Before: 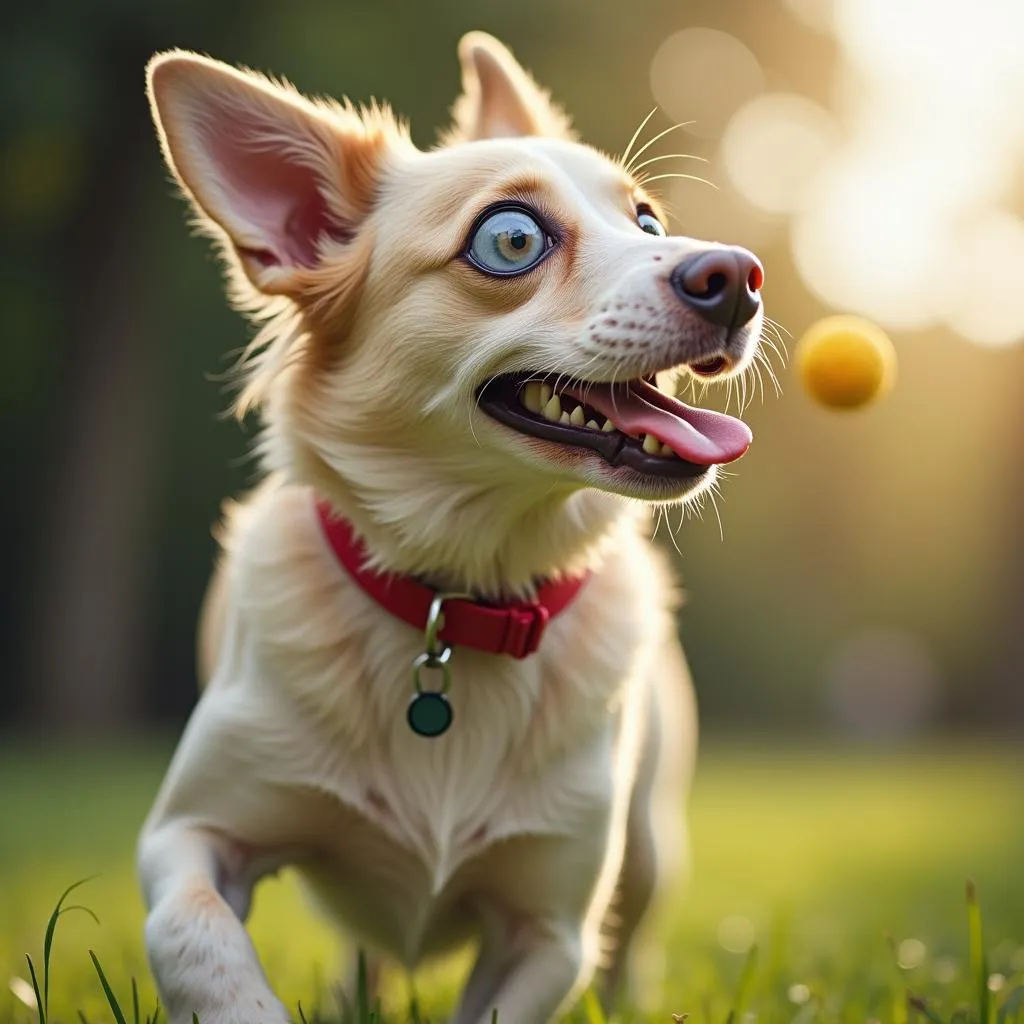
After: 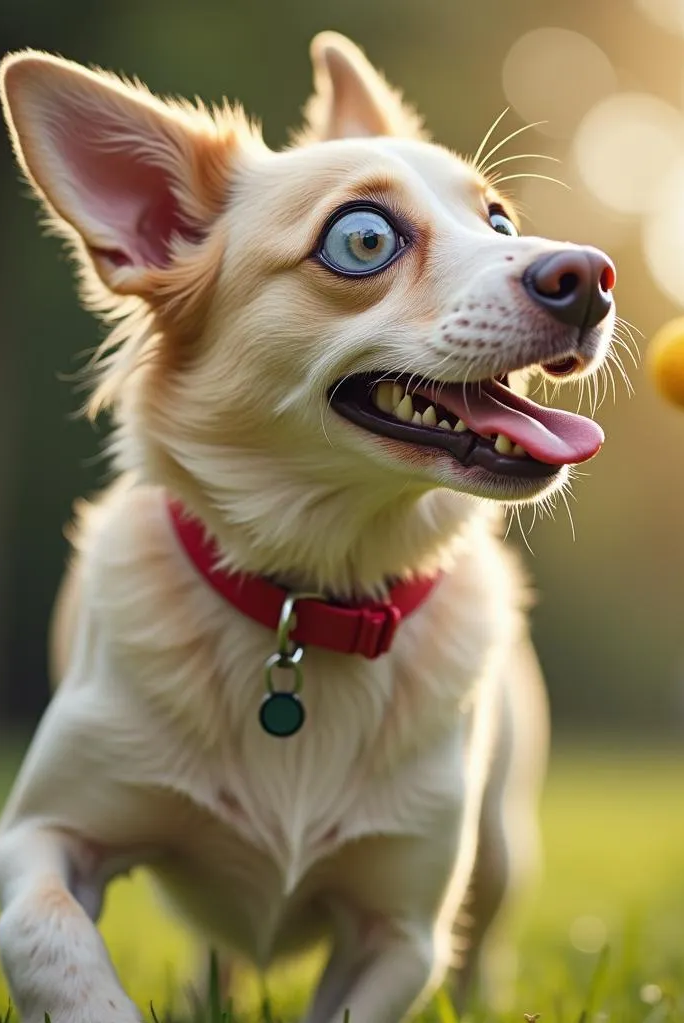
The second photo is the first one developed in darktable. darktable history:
crop and rotate: left 14.498%, right 18.648%
